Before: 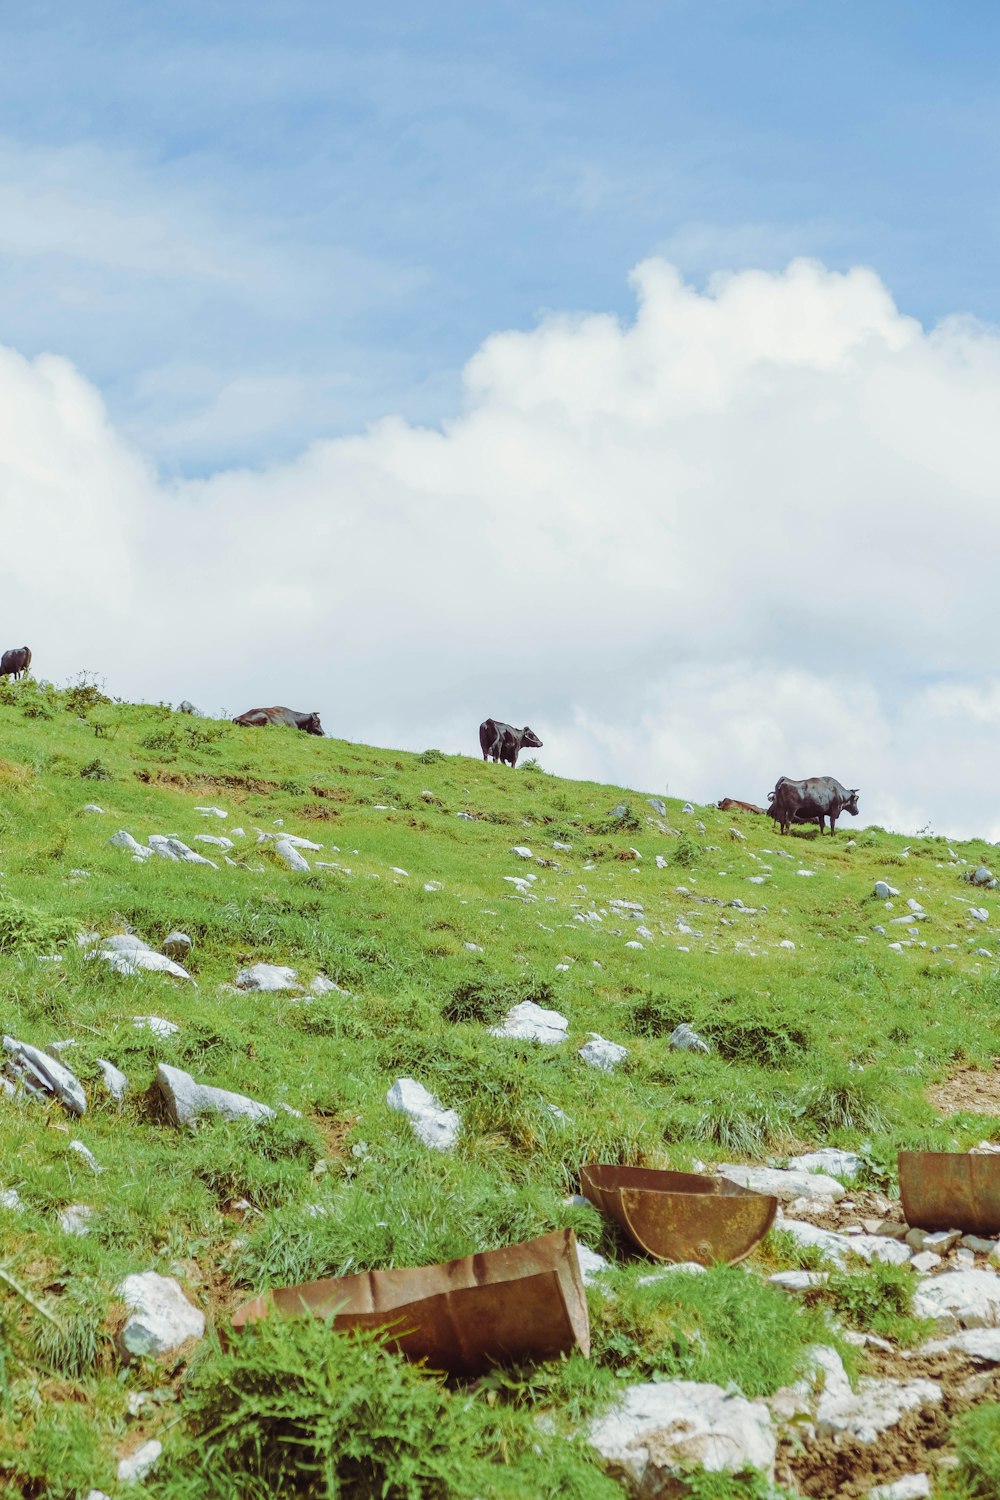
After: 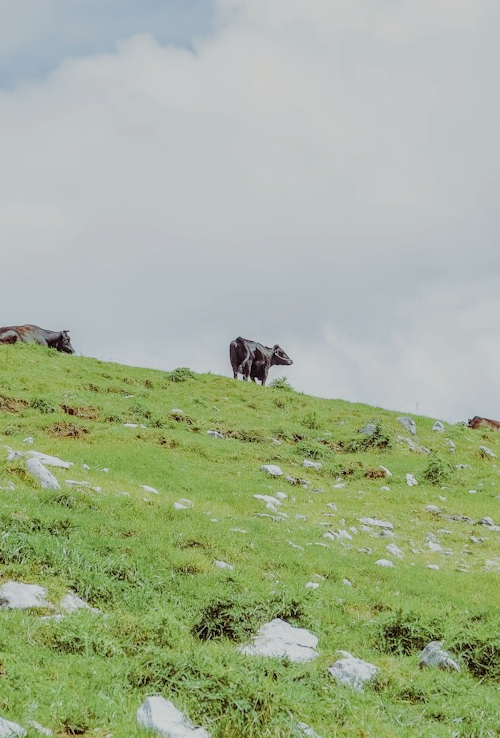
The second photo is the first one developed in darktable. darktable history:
local contrast: detail 130%
filmic rgb: middle gray luminance 29.89%, black relative exposure -9.01 EV, white relative exposure 7.01 EV, target black luminance 0%, hardness 2.97, latitude 2.25%, contrast 0.961, highlights saturation mix 4.92%, shadows ↔ highlights balance 11.6%
contrast brightness saturation: contrast -0.089, brightness -0.038, saturation -0.113
exposure: black level correction -0.002, exposure 0.529 EV, compensate highlight preservation false
crop: left 25.023%, top 25.51%, right 24.918%, bottom 25.273%
